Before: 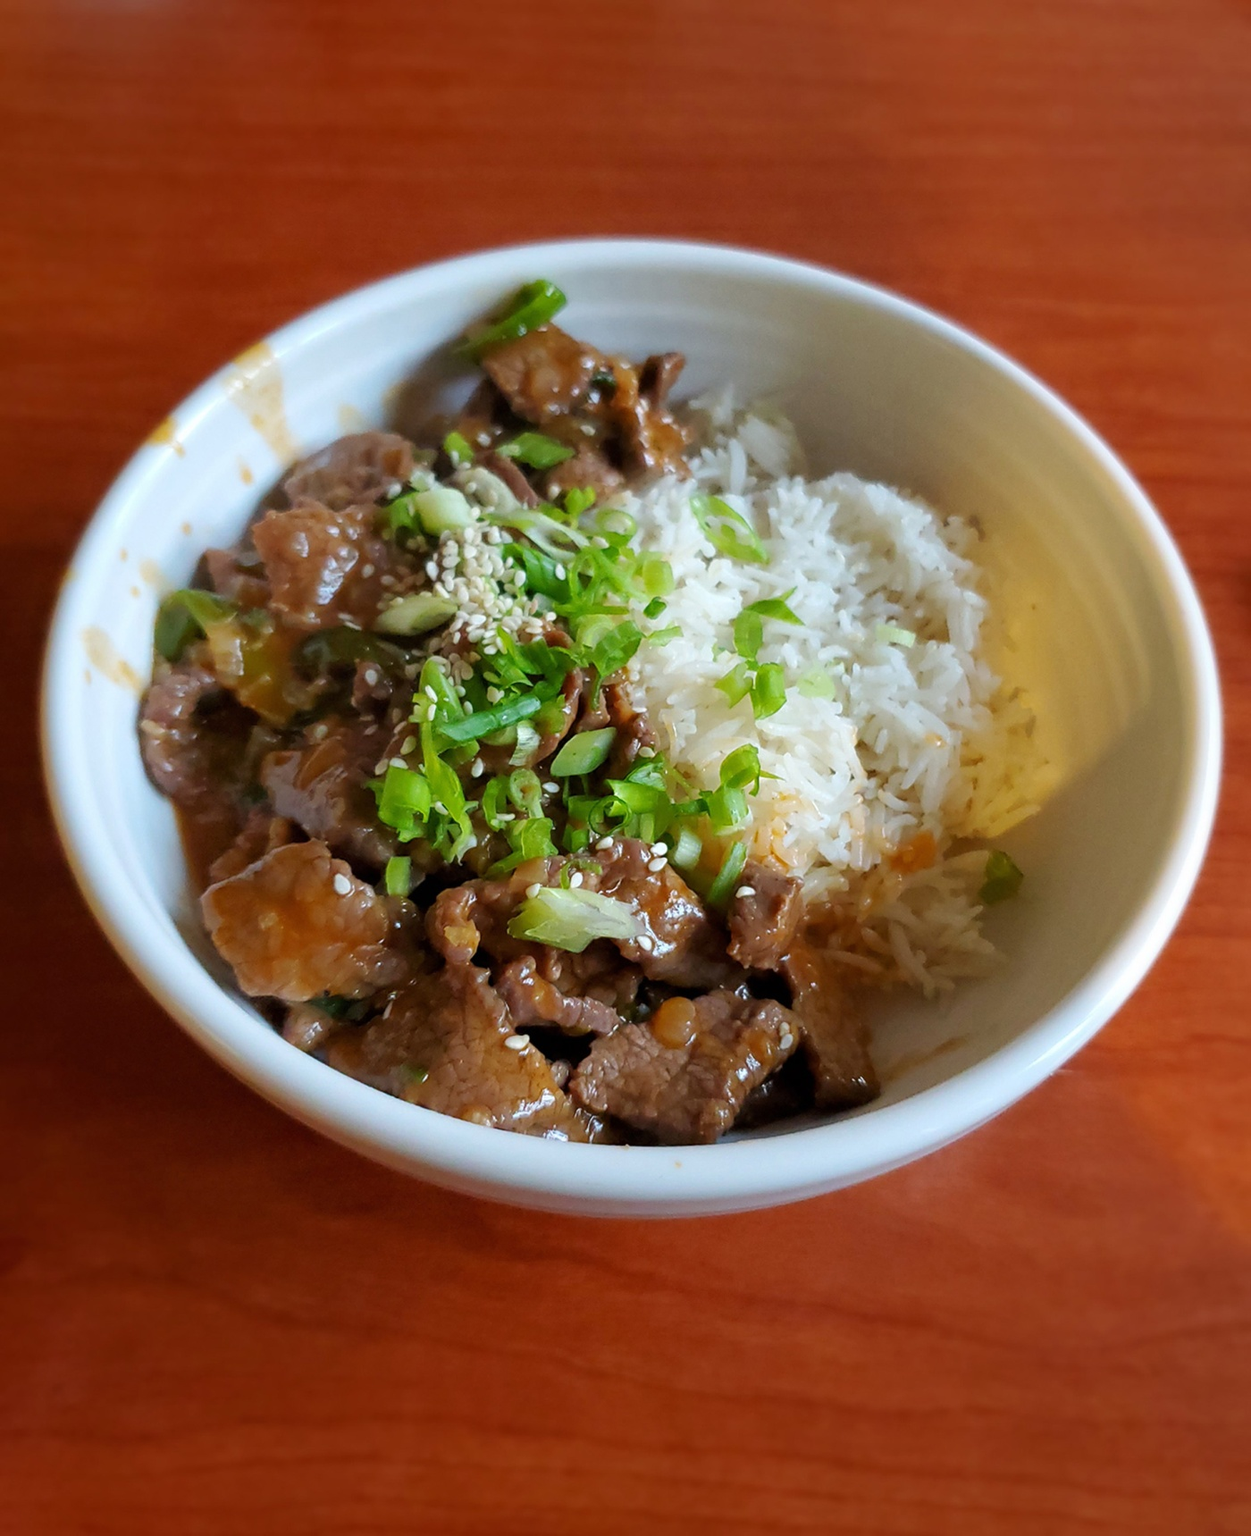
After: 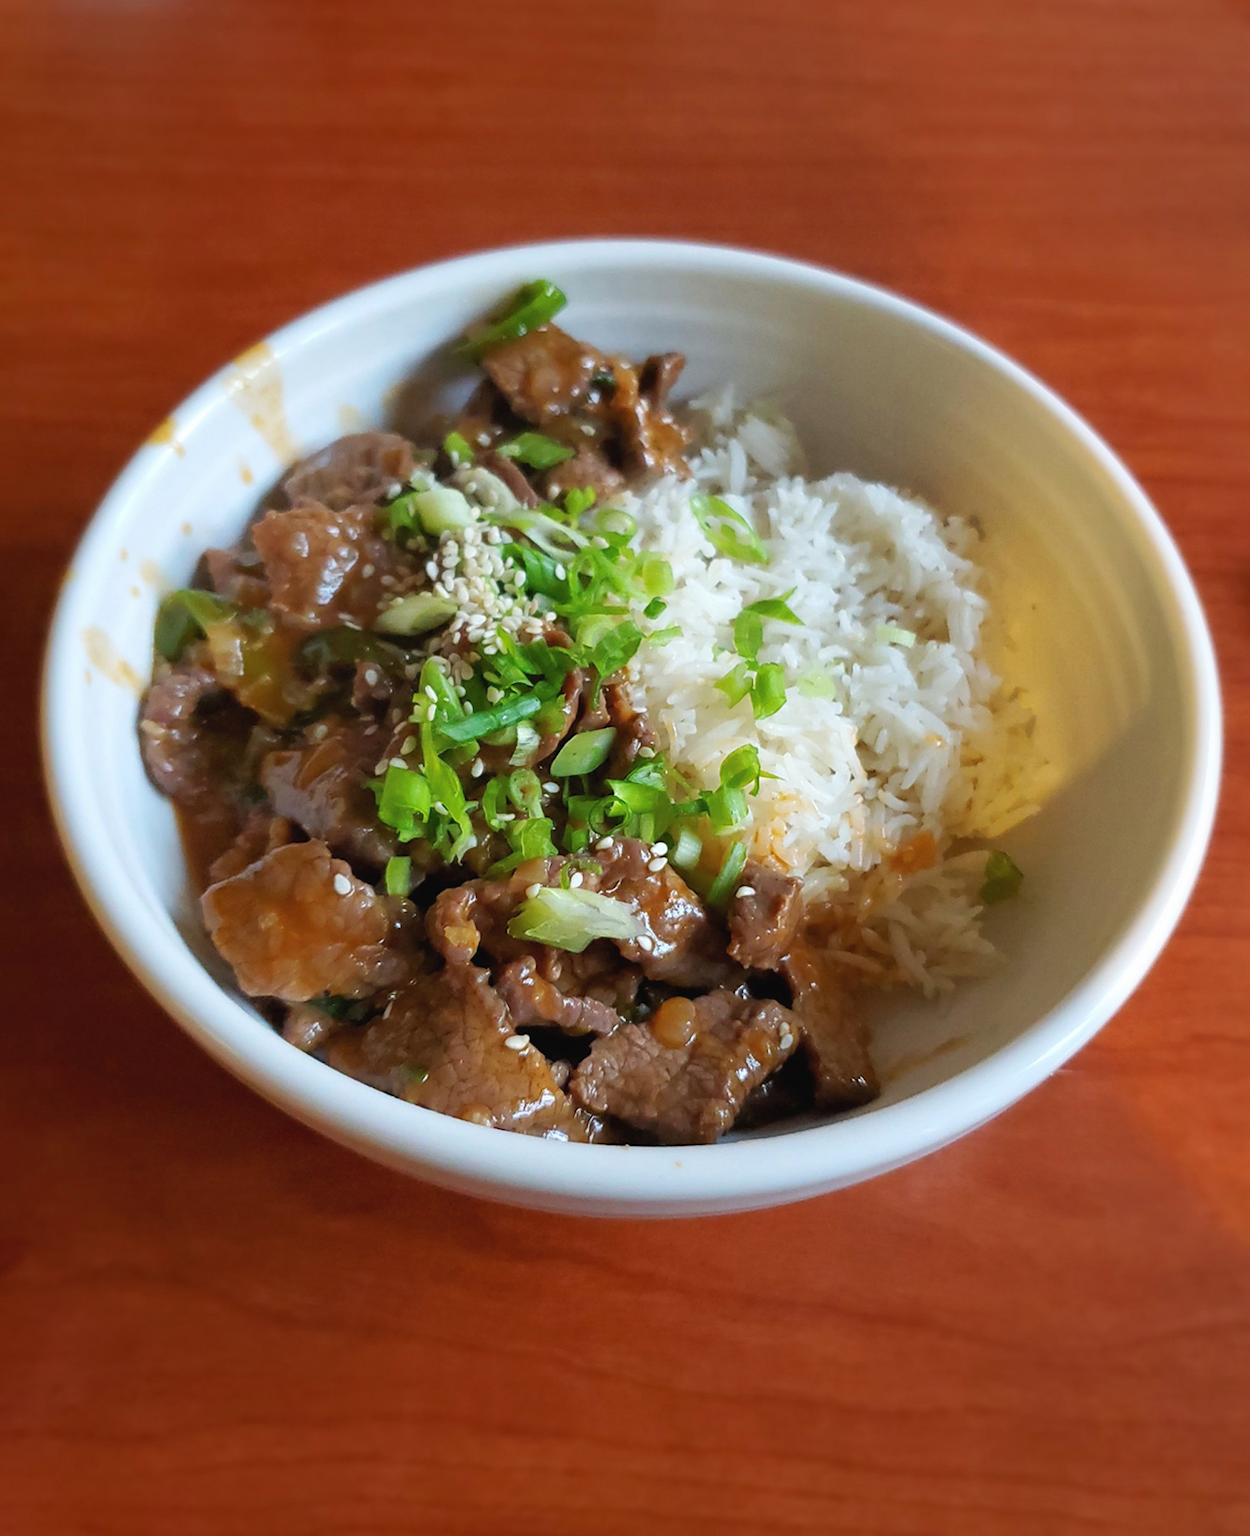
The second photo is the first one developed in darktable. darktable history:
tone curve: curves: ch0 [(0, 0.024) (0.119, 0.146) (0.474, 0.485) (0.718, 0.739) (0.817, 0.839) (1, 0.998)]; ch1 [(0, 0) (0.377, 0.416) (0.439, 0.451) (0.477, 0.485) (0.501, 0.503) (0.538, 0.544) (0.58, 0.613) (0.664, 0.7) (0.783, 0.804) (1, 1)]; ch2 [(0, 0) (0.38, 0.405) (0.463, 0.456) (0.498, 0.497) (0.524, 0.535) (0.578, 0.576) (0.648, 0.665) (1, 1)], preserve colors none
